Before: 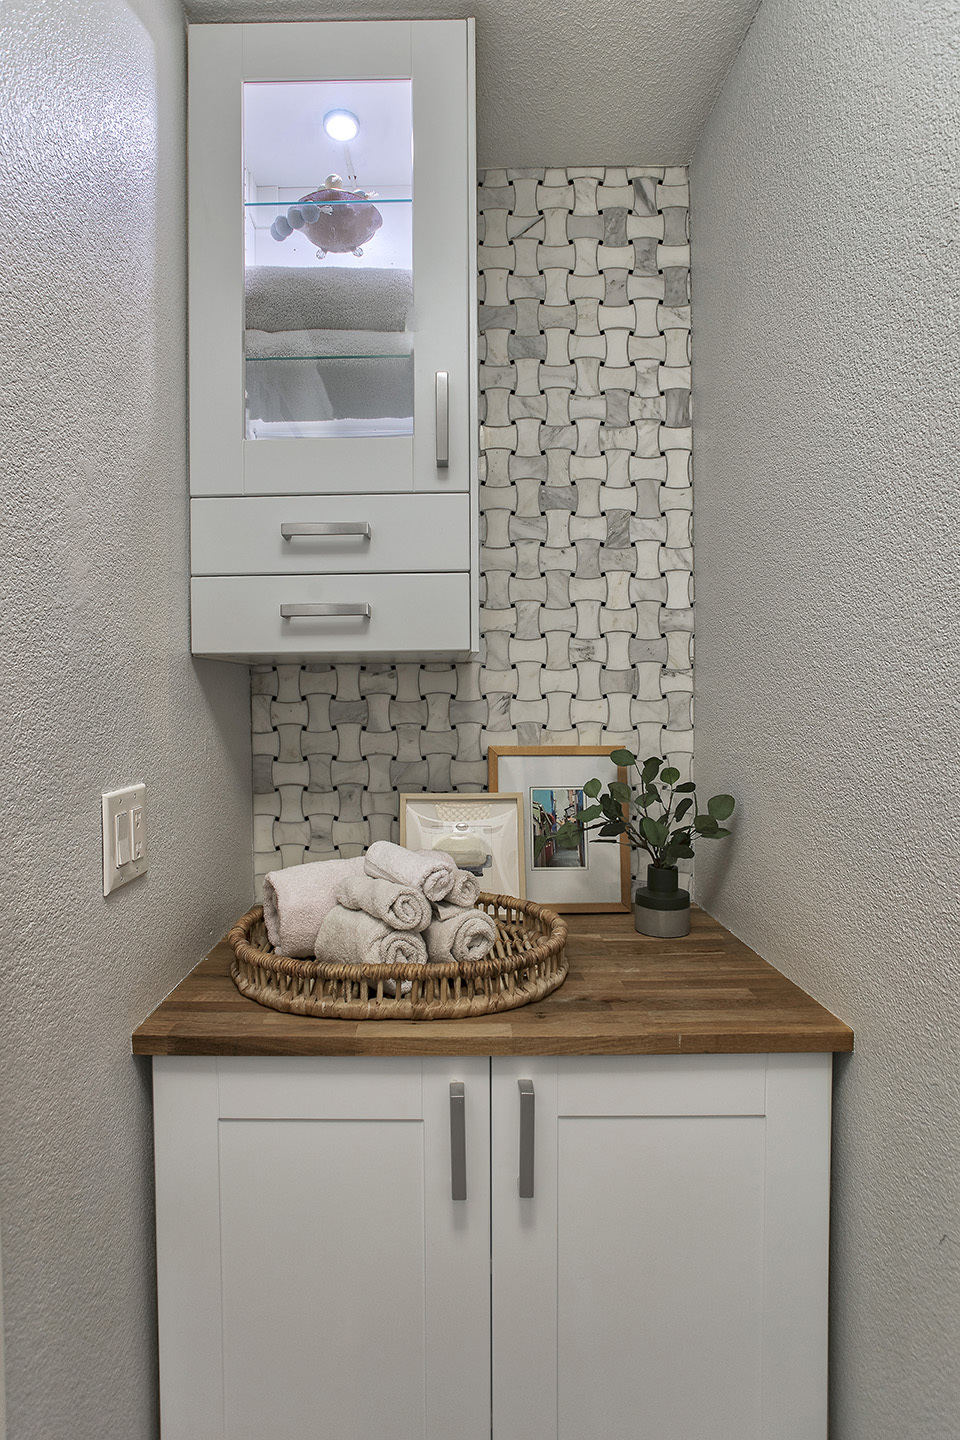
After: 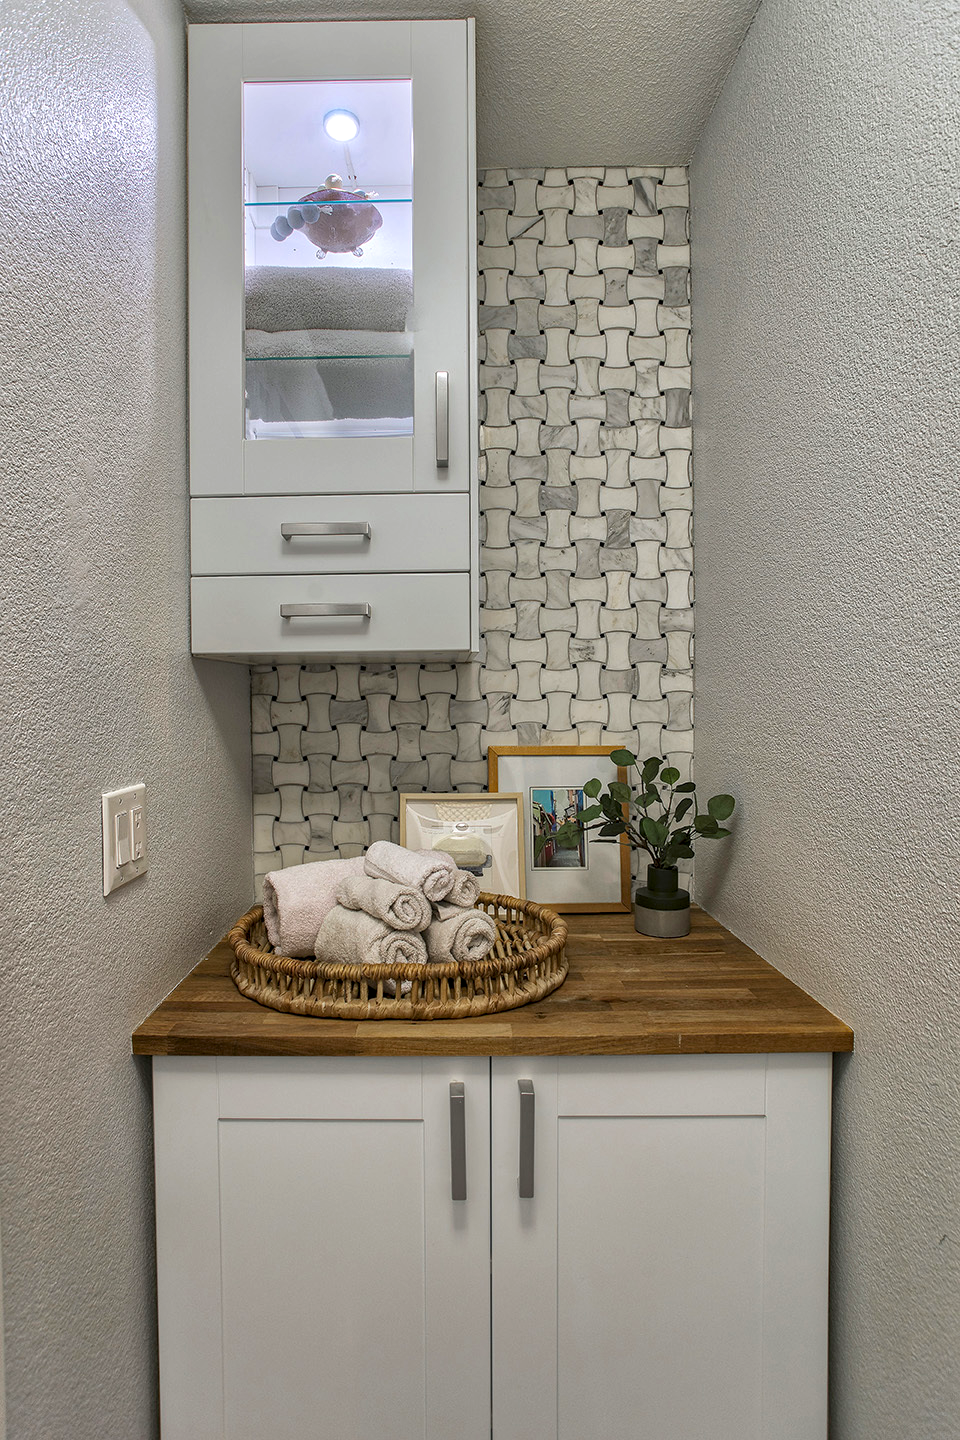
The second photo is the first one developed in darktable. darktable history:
local contrast: on, module defaults
color balance rgb: perceptual saturation grading › global saturation 25.816%, global vibrance 20%
